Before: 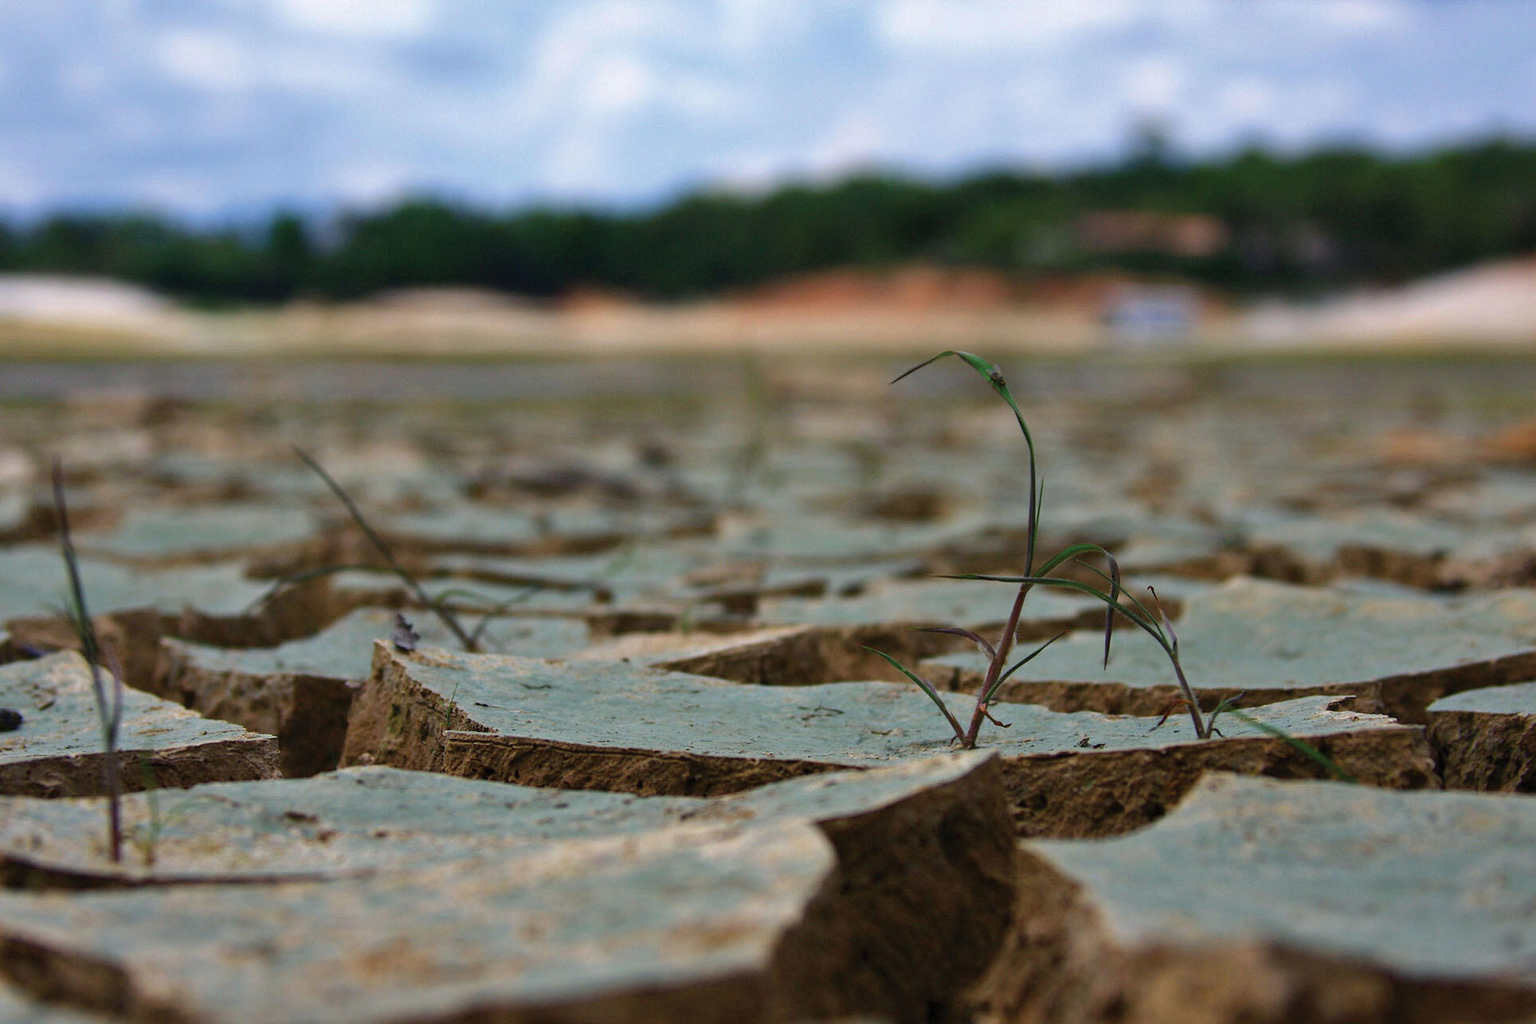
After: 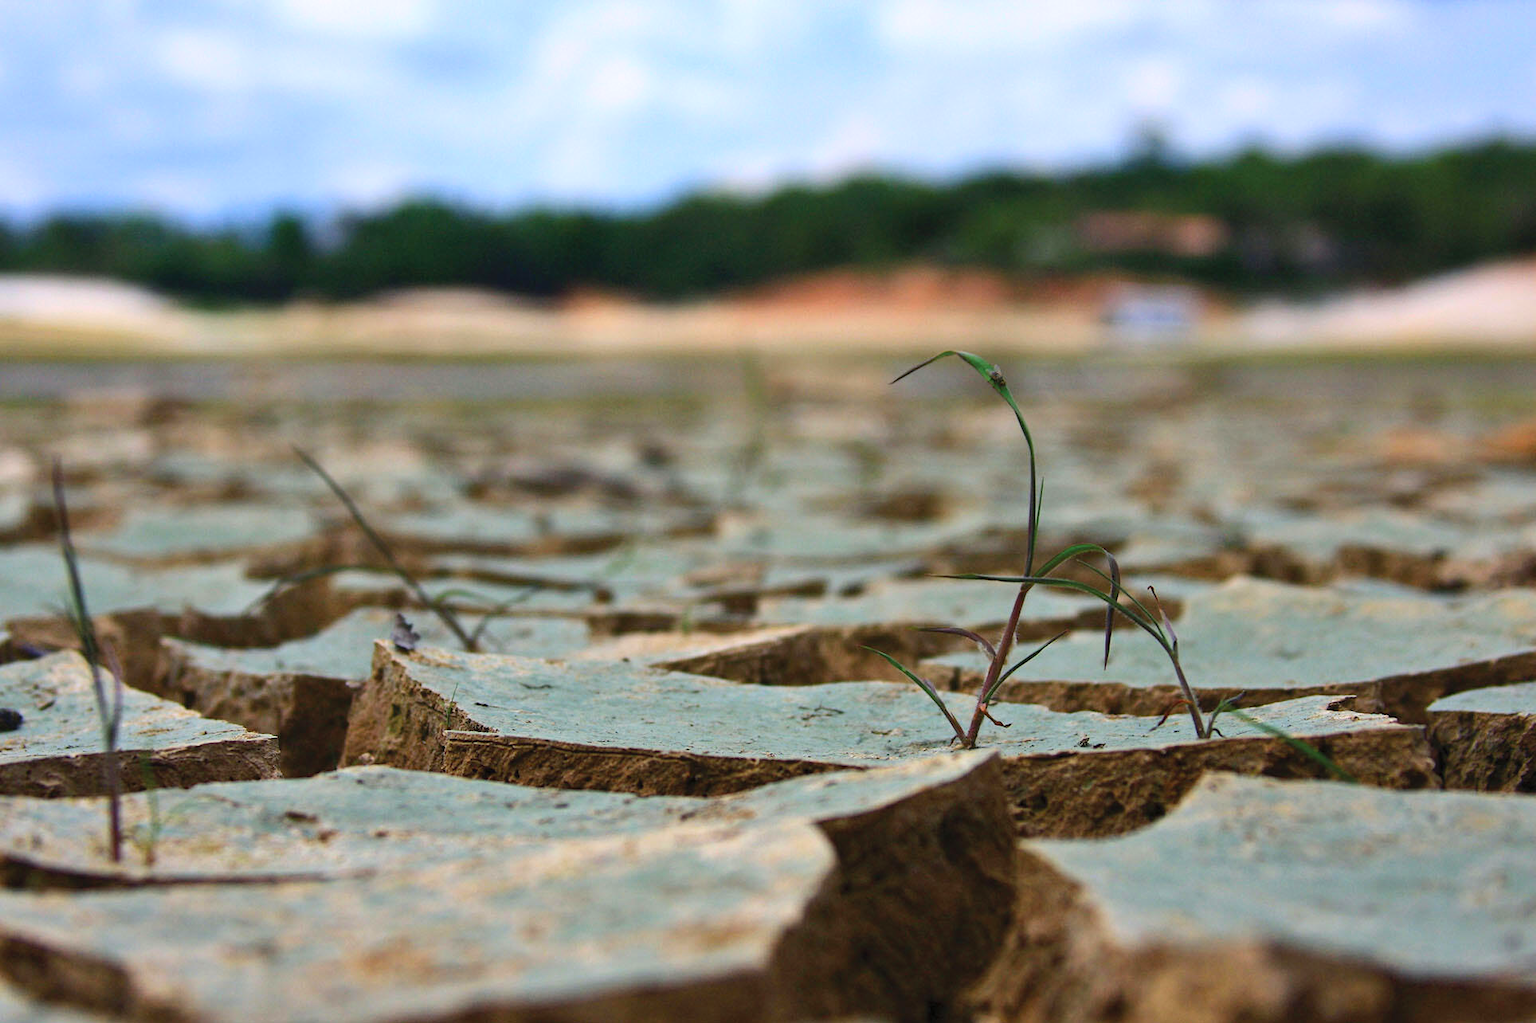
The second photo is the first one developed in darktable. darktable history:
contrast brightness saturation: contrast 0.197, brightness 0.17, saturation 0.219
